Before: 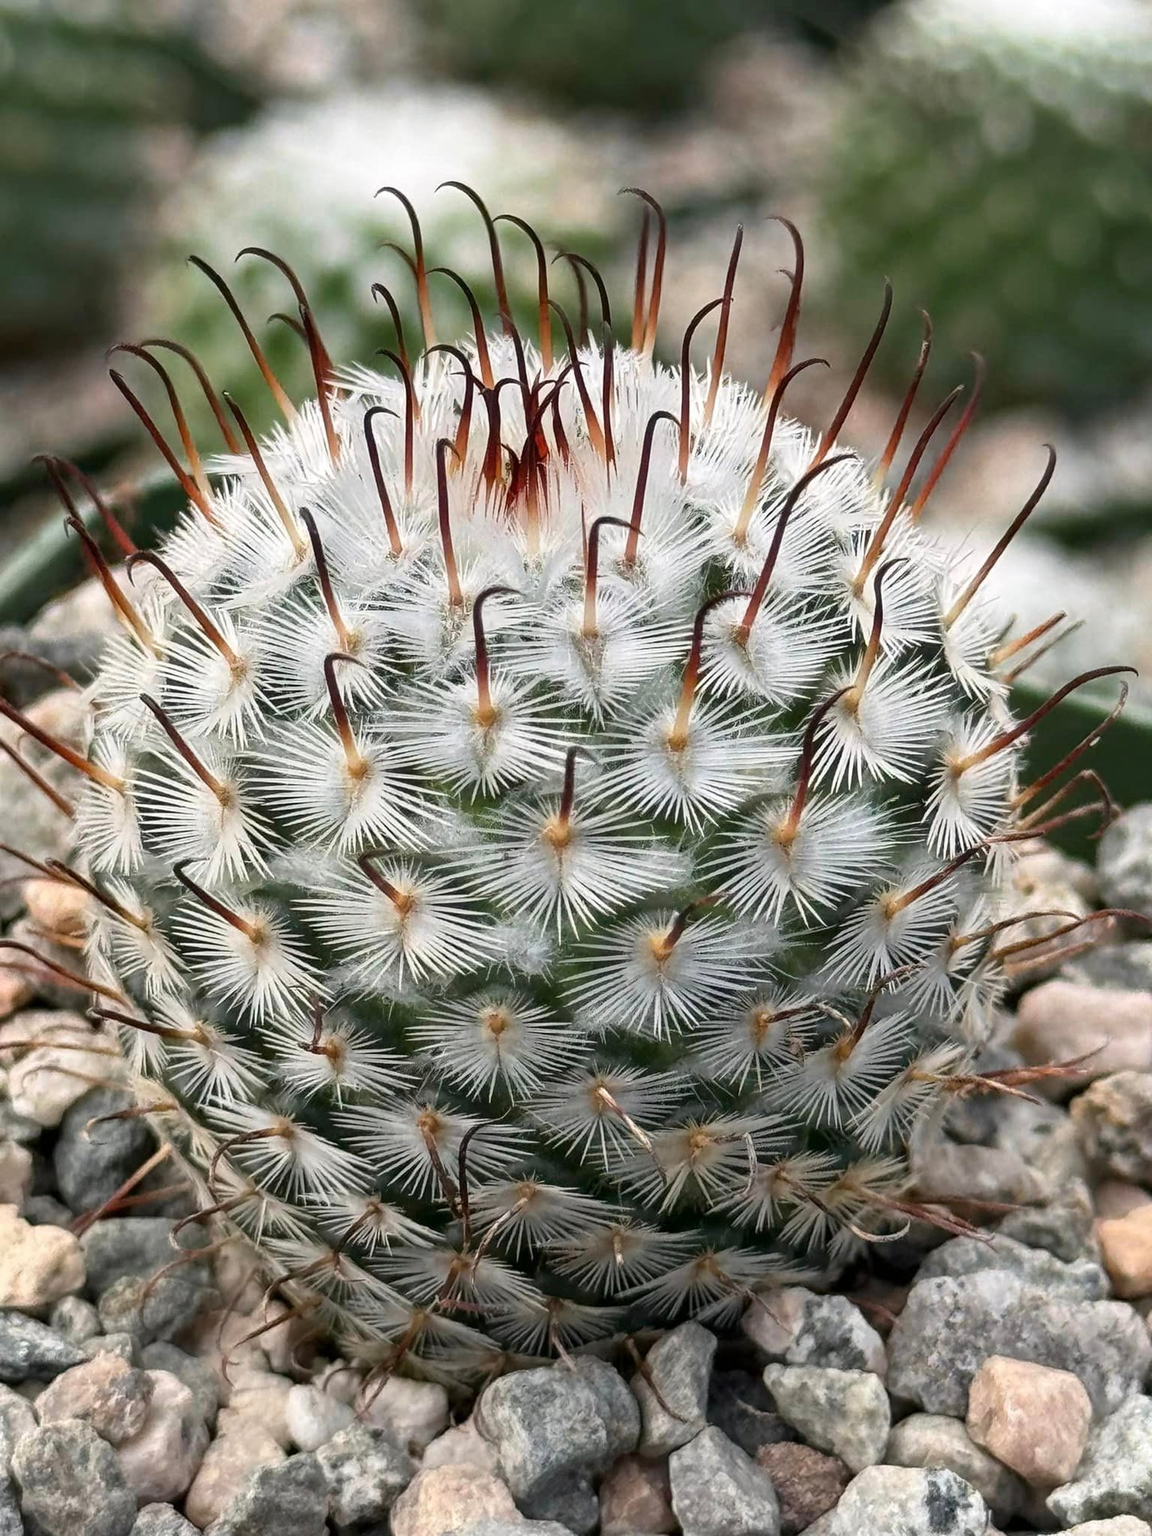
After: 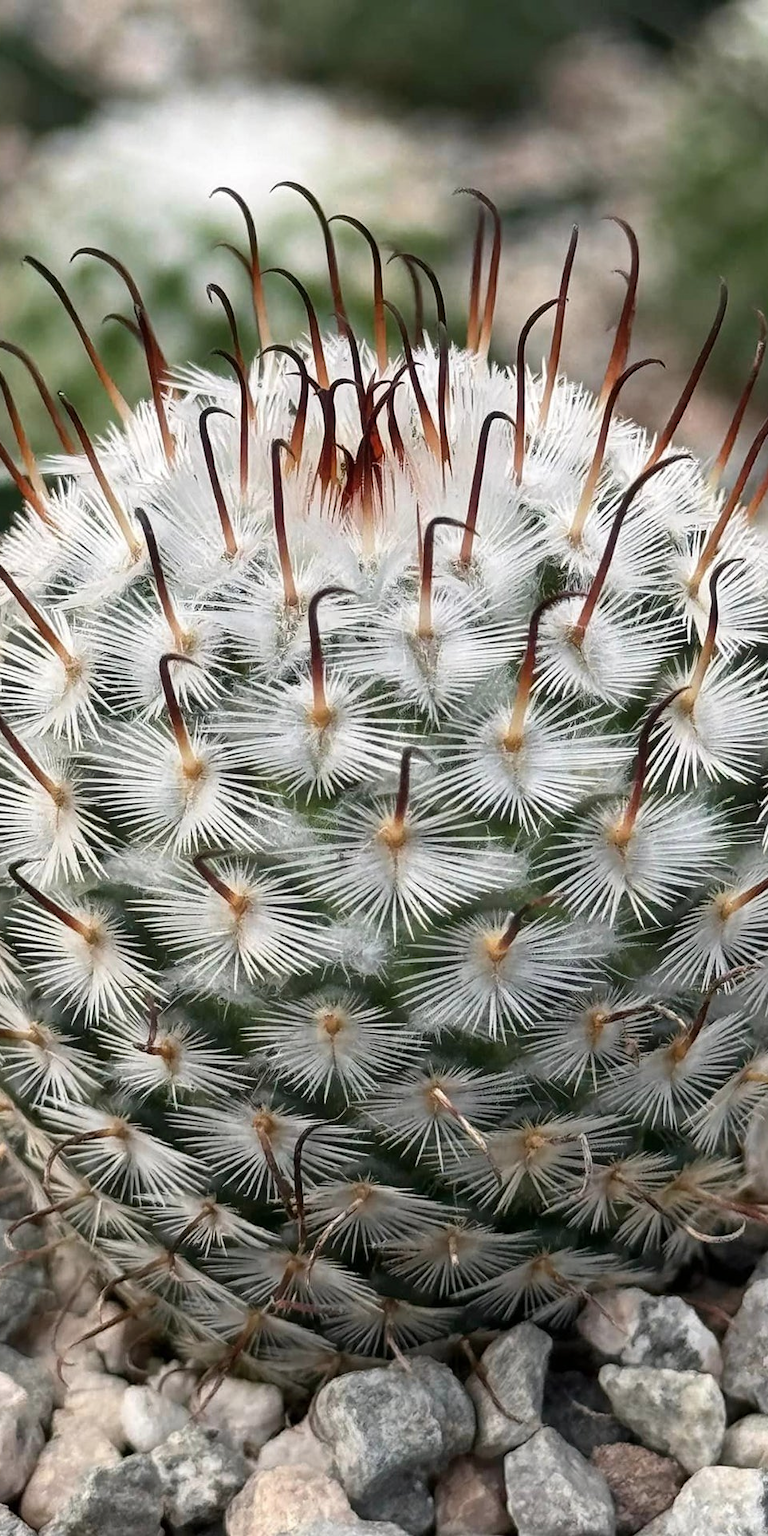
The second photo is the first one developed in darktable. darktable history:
crop and rotate: left 14.385%, right 18.948%
contrast brightness saturation: saturation -0.1
